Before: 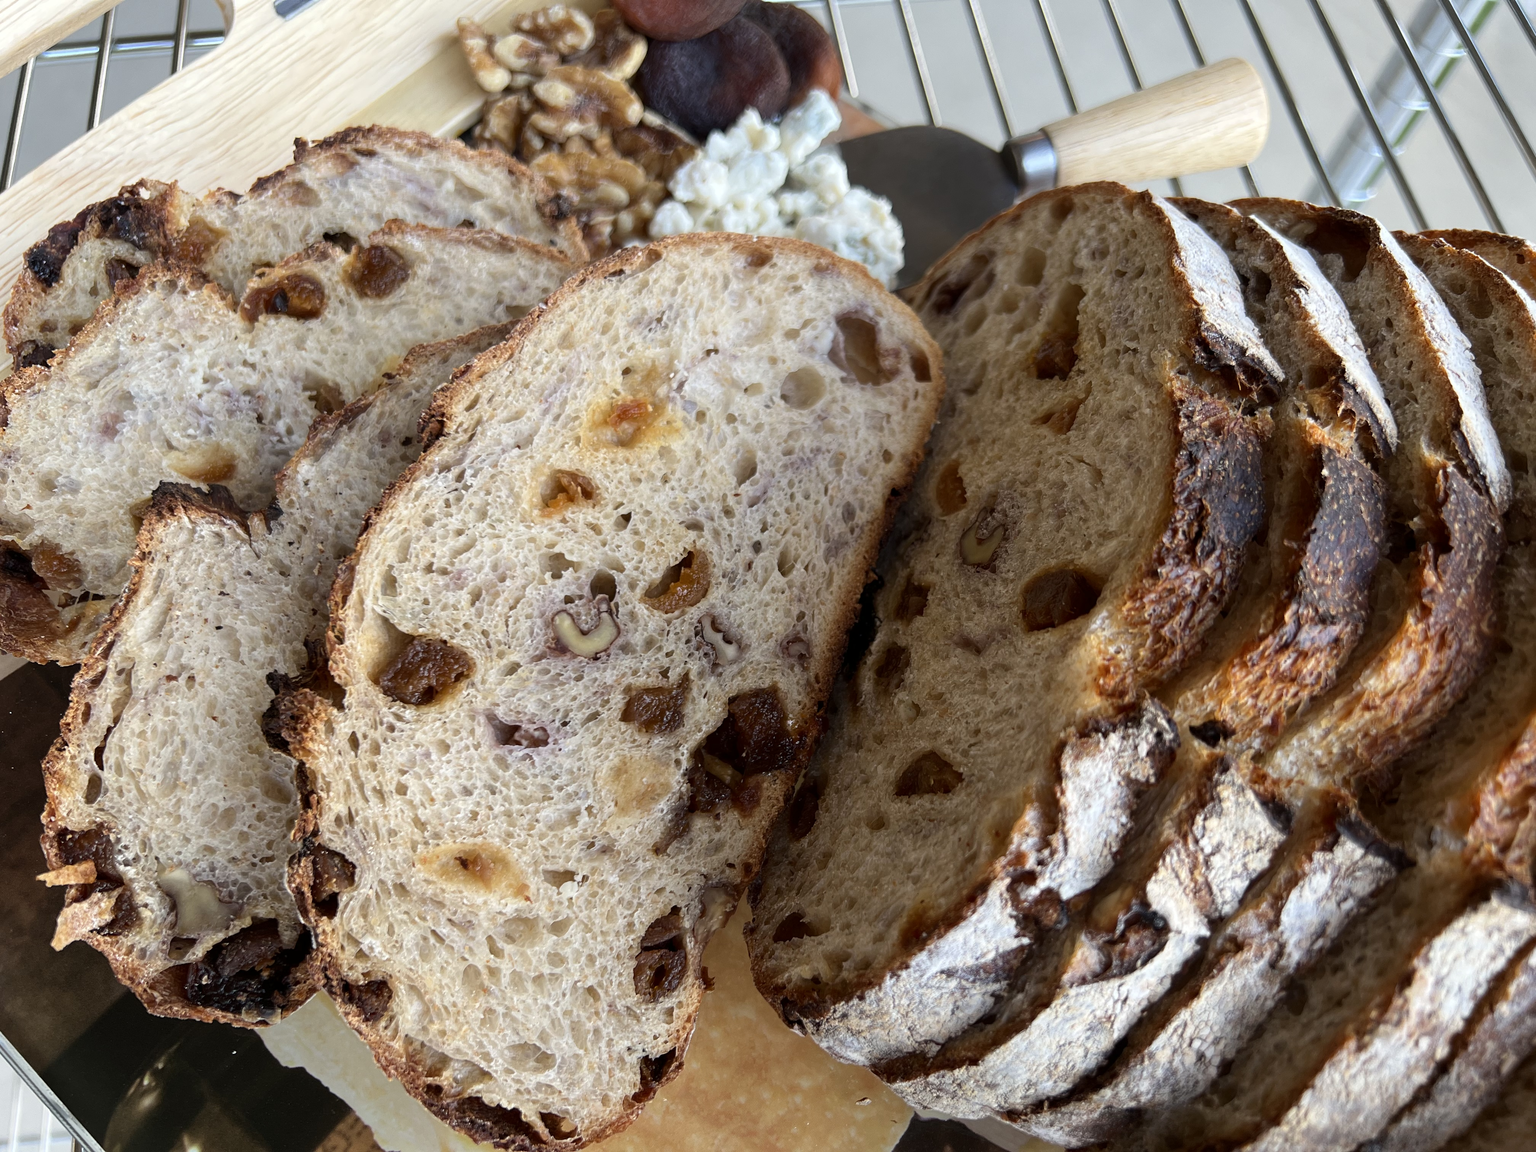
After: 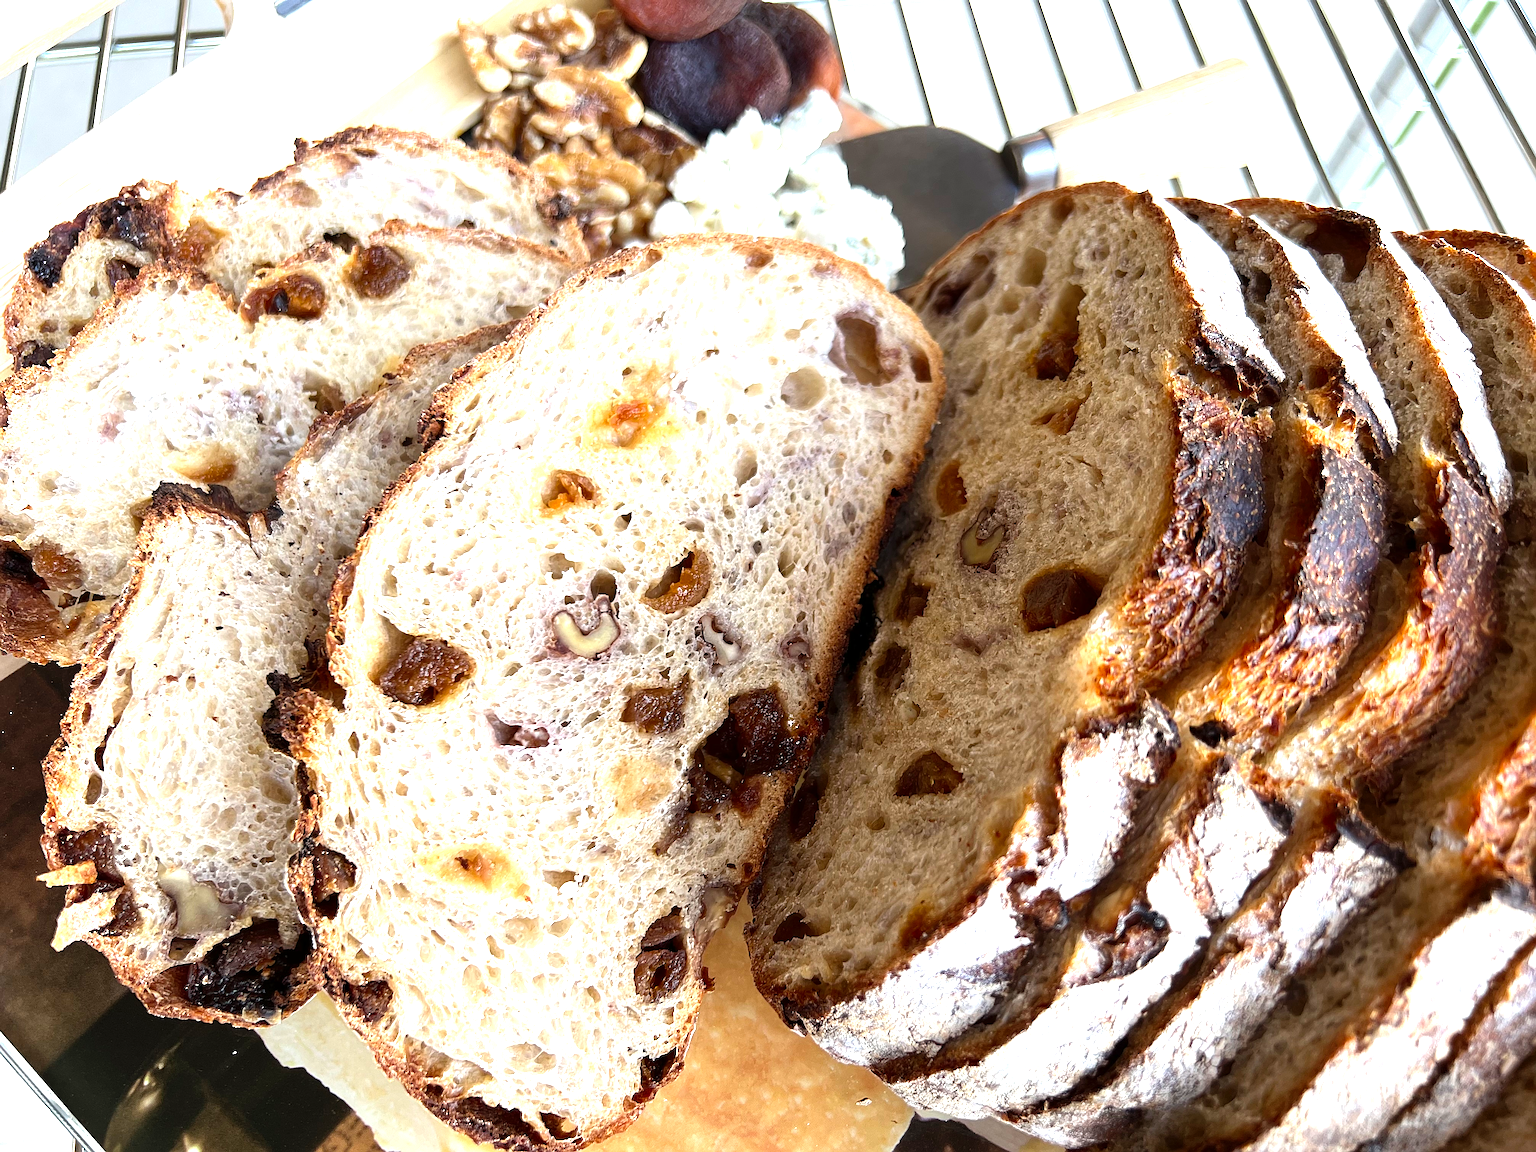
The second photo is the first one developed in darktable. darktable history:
sharpen: on, module defaults
levels: gray 50.82%, white 99.9%, levels [0, 0.352, 0.703]
